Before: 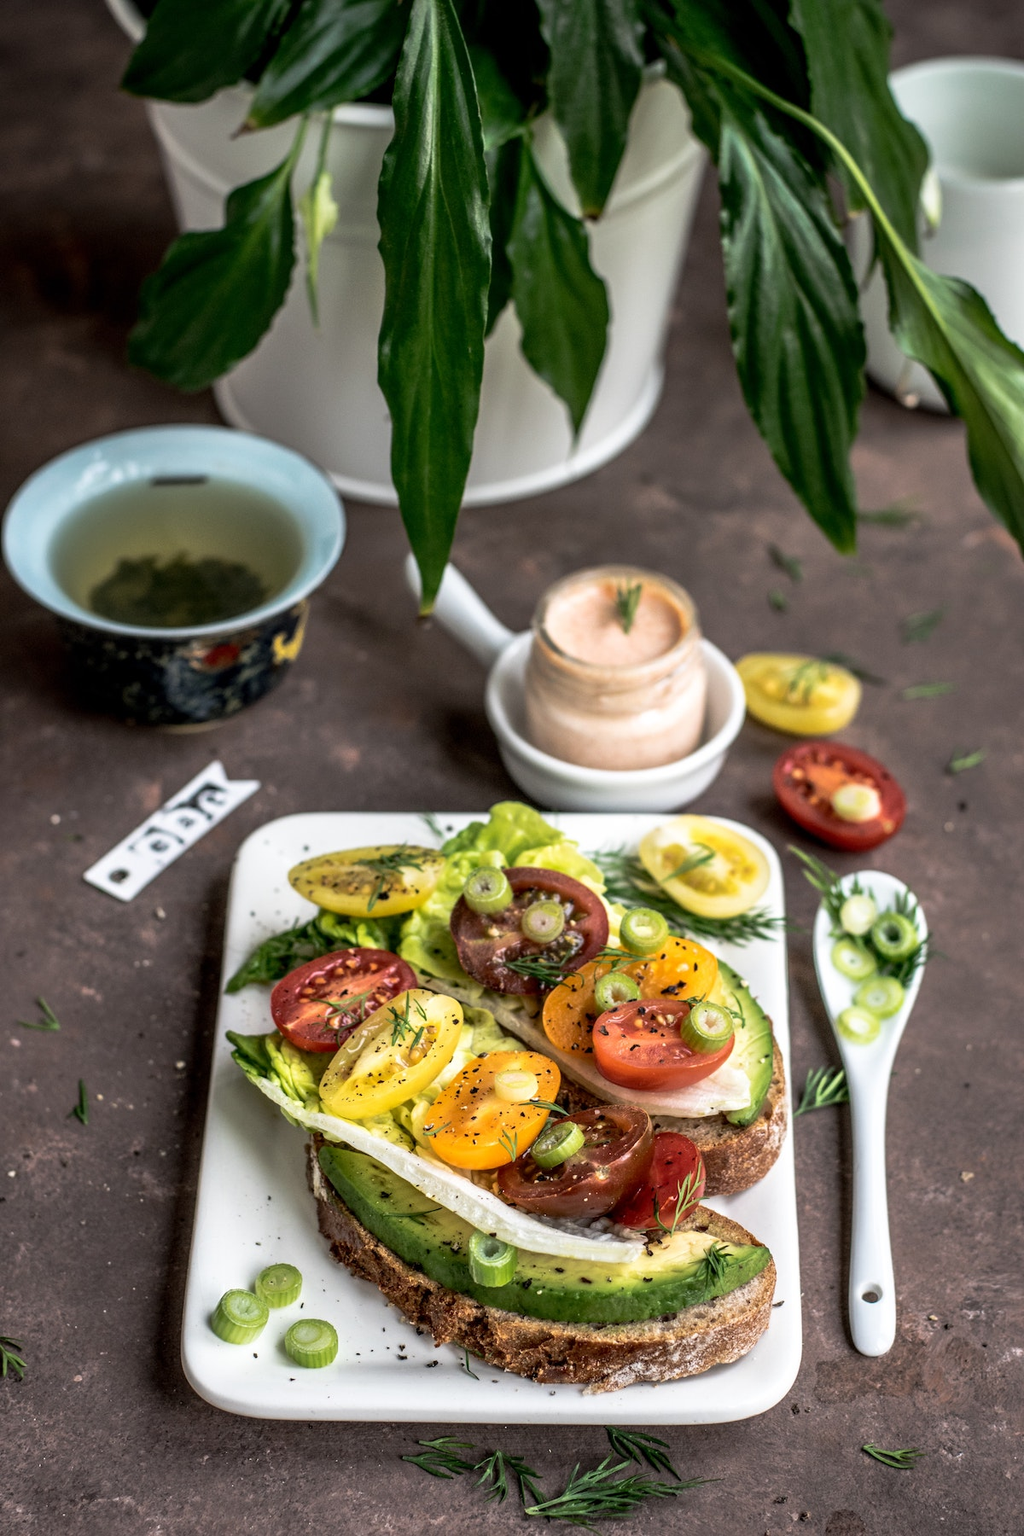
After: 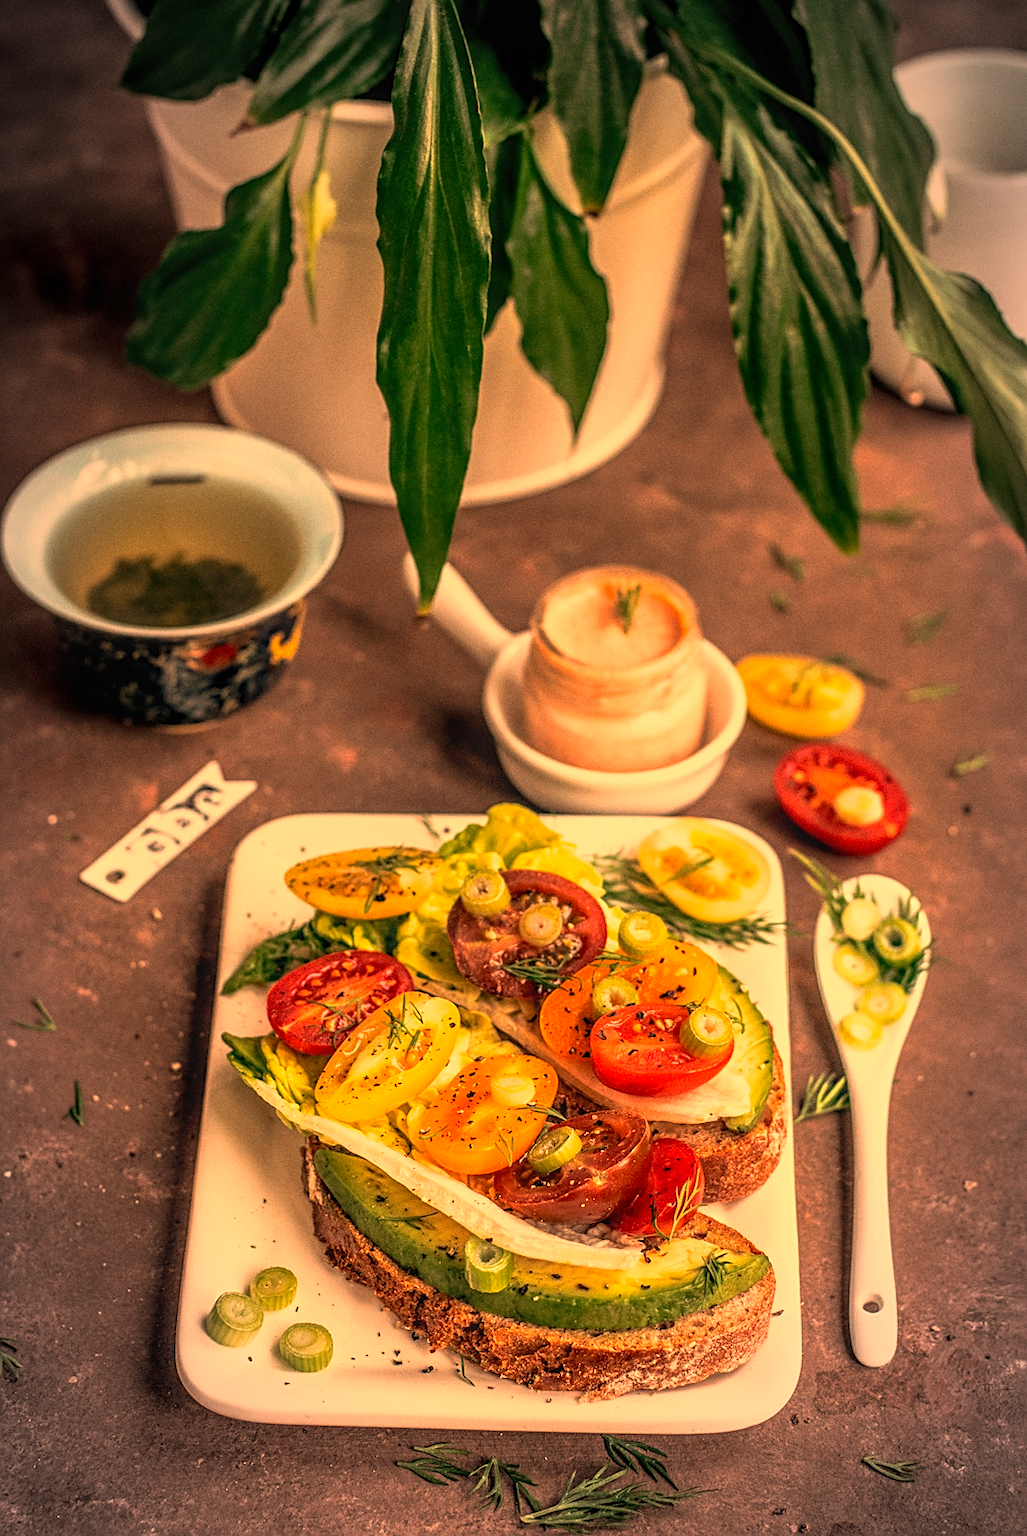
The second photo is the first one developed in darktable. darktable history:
color zones: curves: ch0 [(0, 0.425) (0.143, 0.422) (0.286, 0.42) (0.429, 0.419) (0.571, 0.419) (0.714, 0.42) (0.857, 0.422) (1, 0.425)]
rotate and perspective: rotation 0.192°, lens shift (horizontal) -0.015, crop left 0.005, crop right 0.996, crop top 0.006, crop bottom 0.99
local contrast: detail 117%
grain: coarseness 0.09 ISO
sharpen: on, module defaults
white balance: red 1.467, blue 0.684
vignetting: automatic ratio true
exposure: black level correction 0, exposure 0.5 EV, compensate exposure bias true, compensate highlight preservation false
